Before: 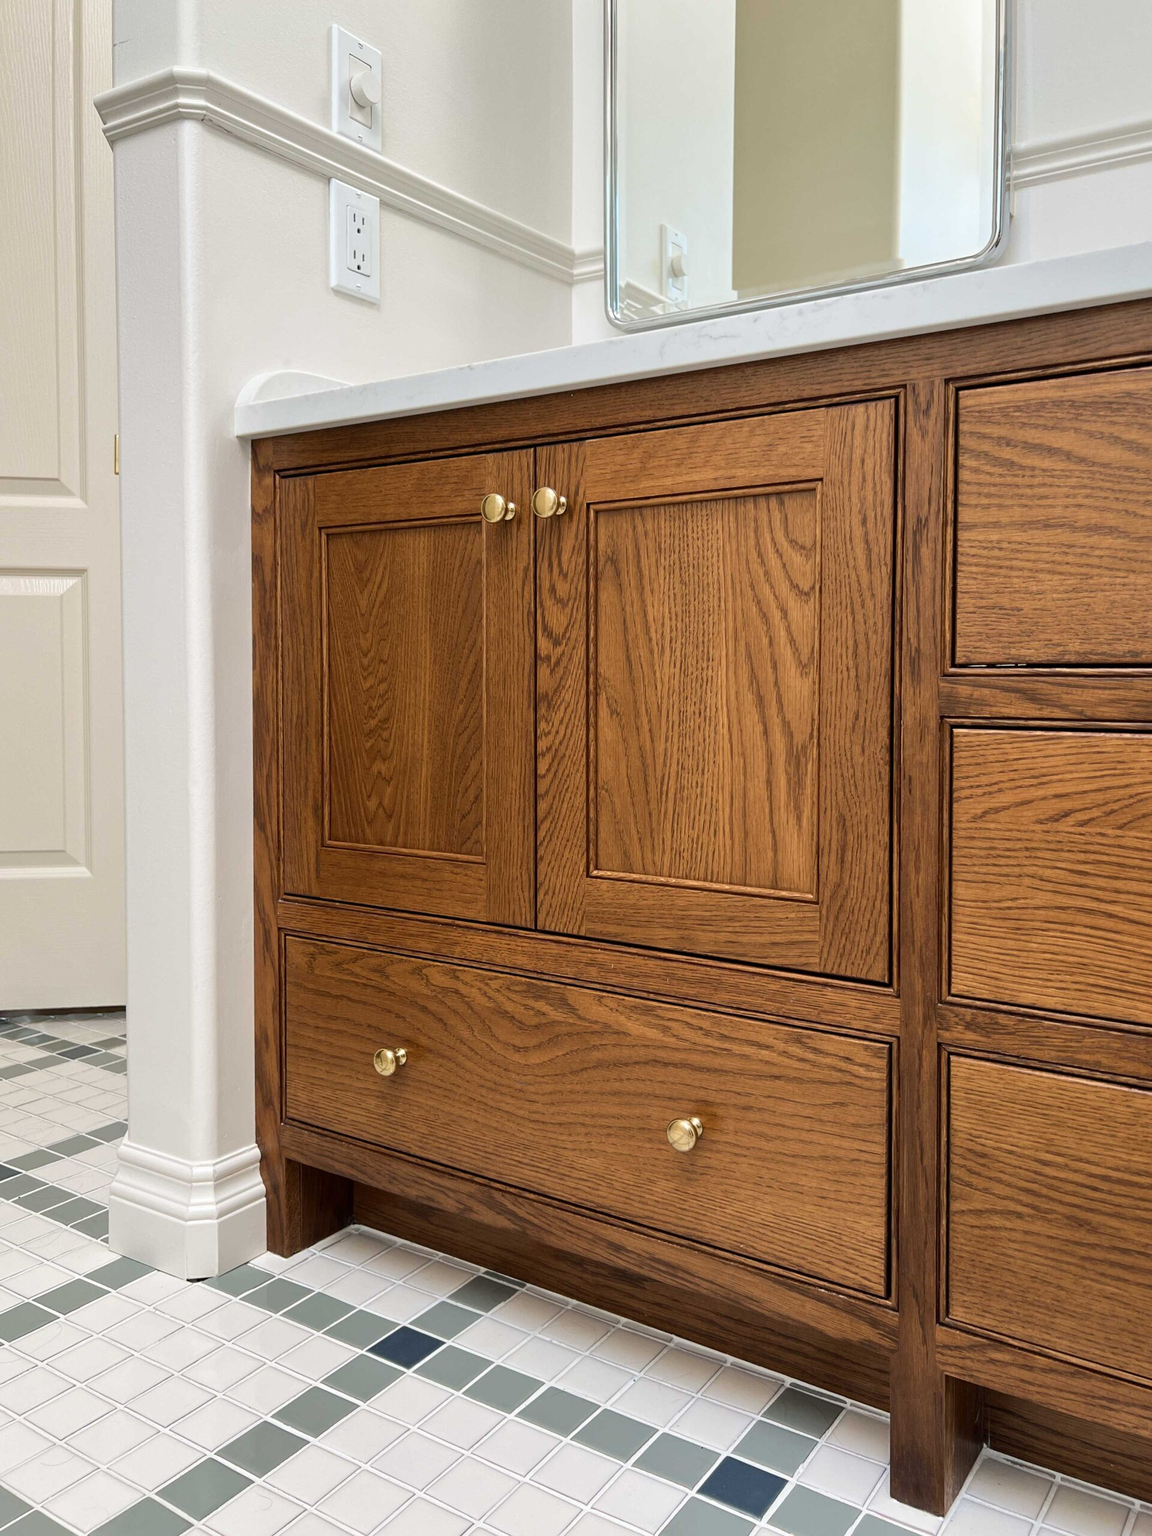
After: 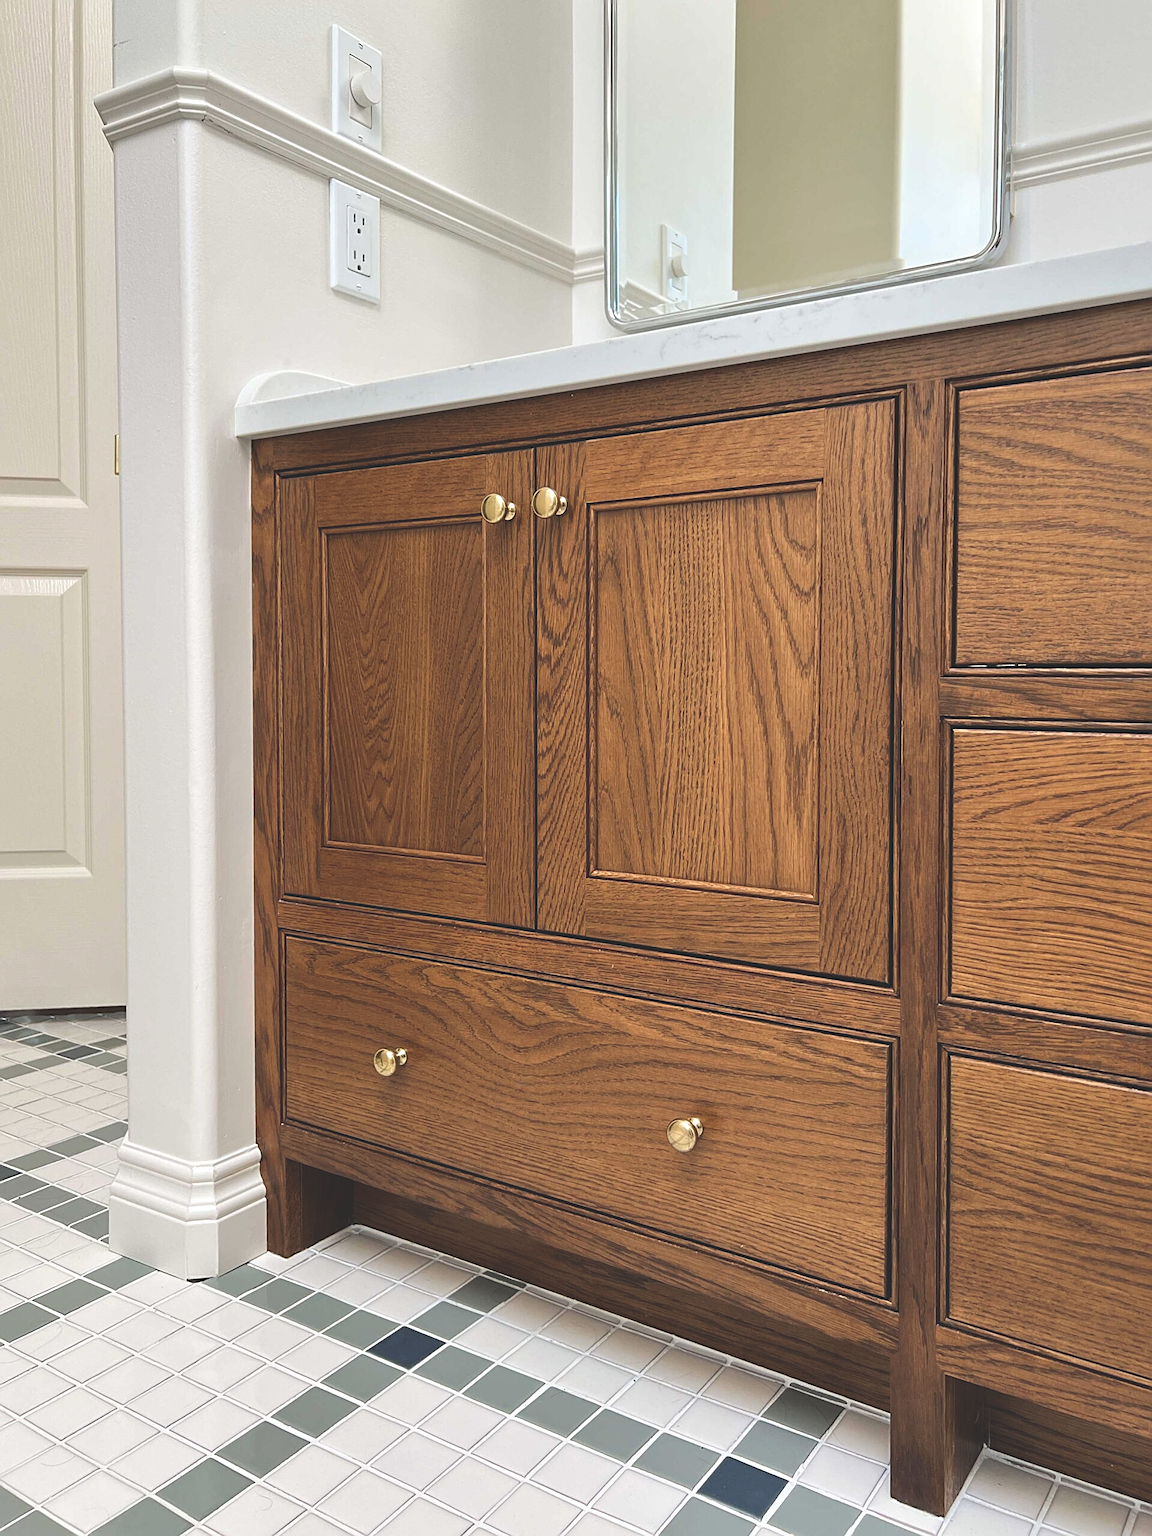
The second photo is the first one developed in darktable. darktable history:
exposure: black level correction -0.03, compensate highlight preservation false
sharpen: on, module defaults
contrast equalizer: octaves 7, y [[0.524 ×6], [0.512 ×6], [0.379 ×6], [0 ×6], [0 ×6]]
